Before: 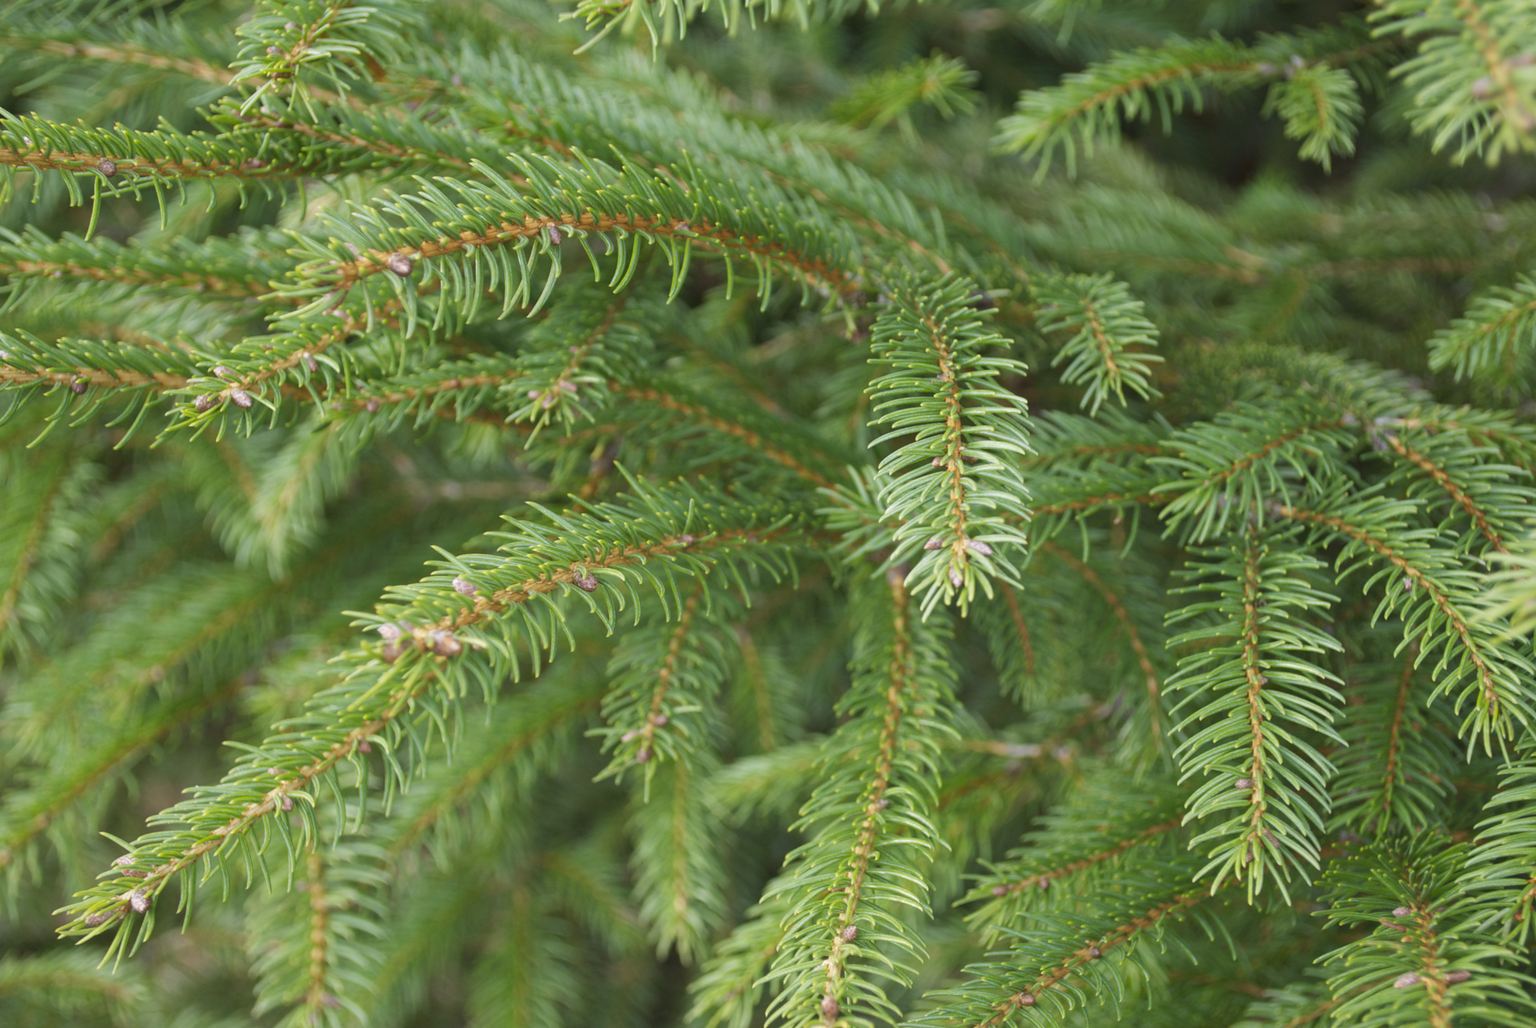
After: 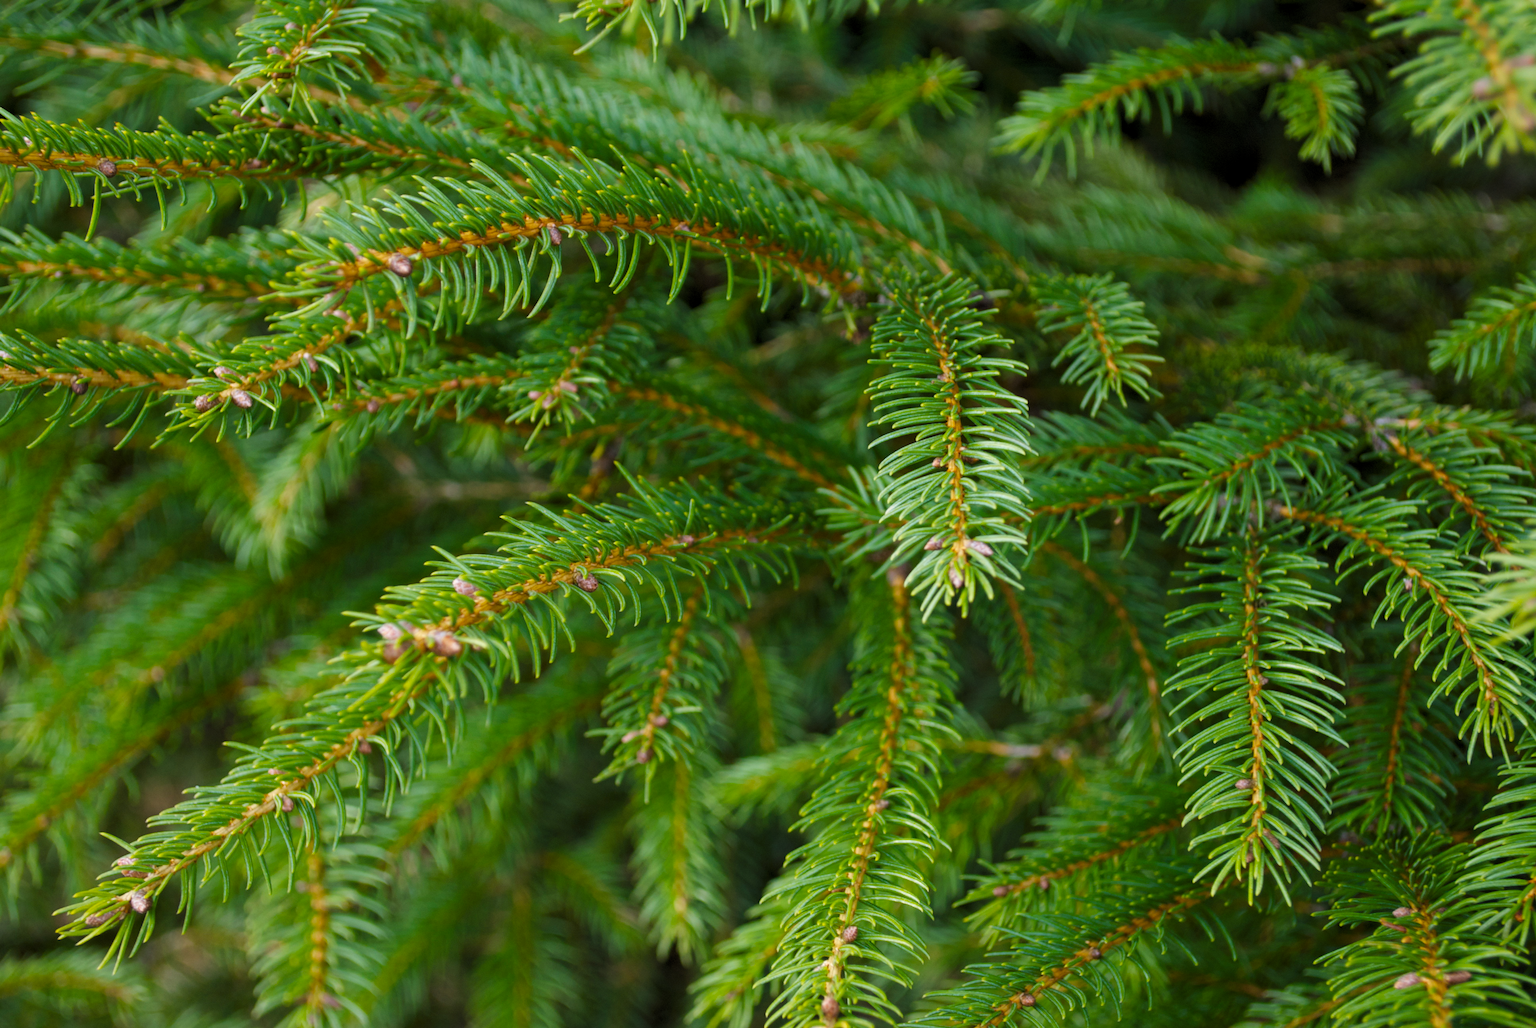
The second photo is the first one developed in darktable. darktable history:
levels: levels [0.116, 0.574, 1]
color balance rgb: linear chroma grading › global chroma 9.009%, perceptual saturation grading › global saturation 19.599%, global vibrance 20%
